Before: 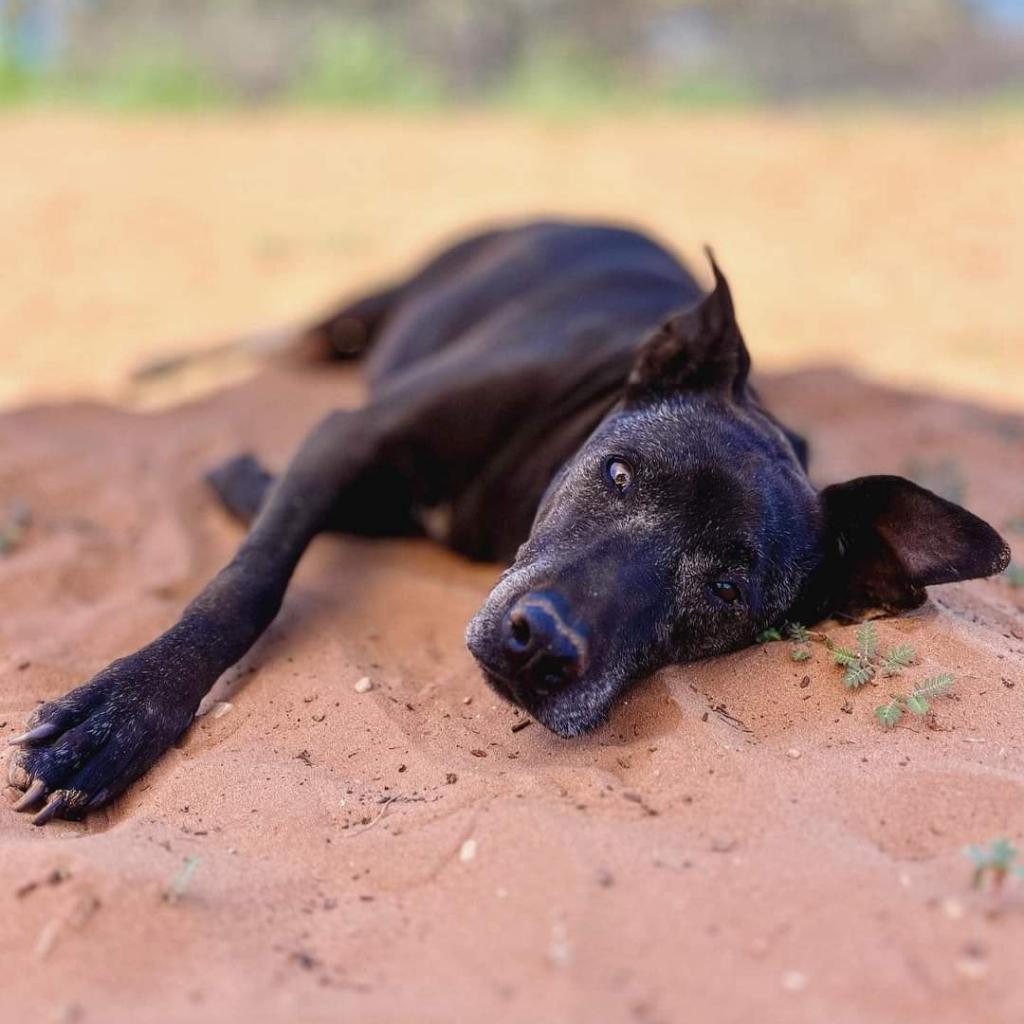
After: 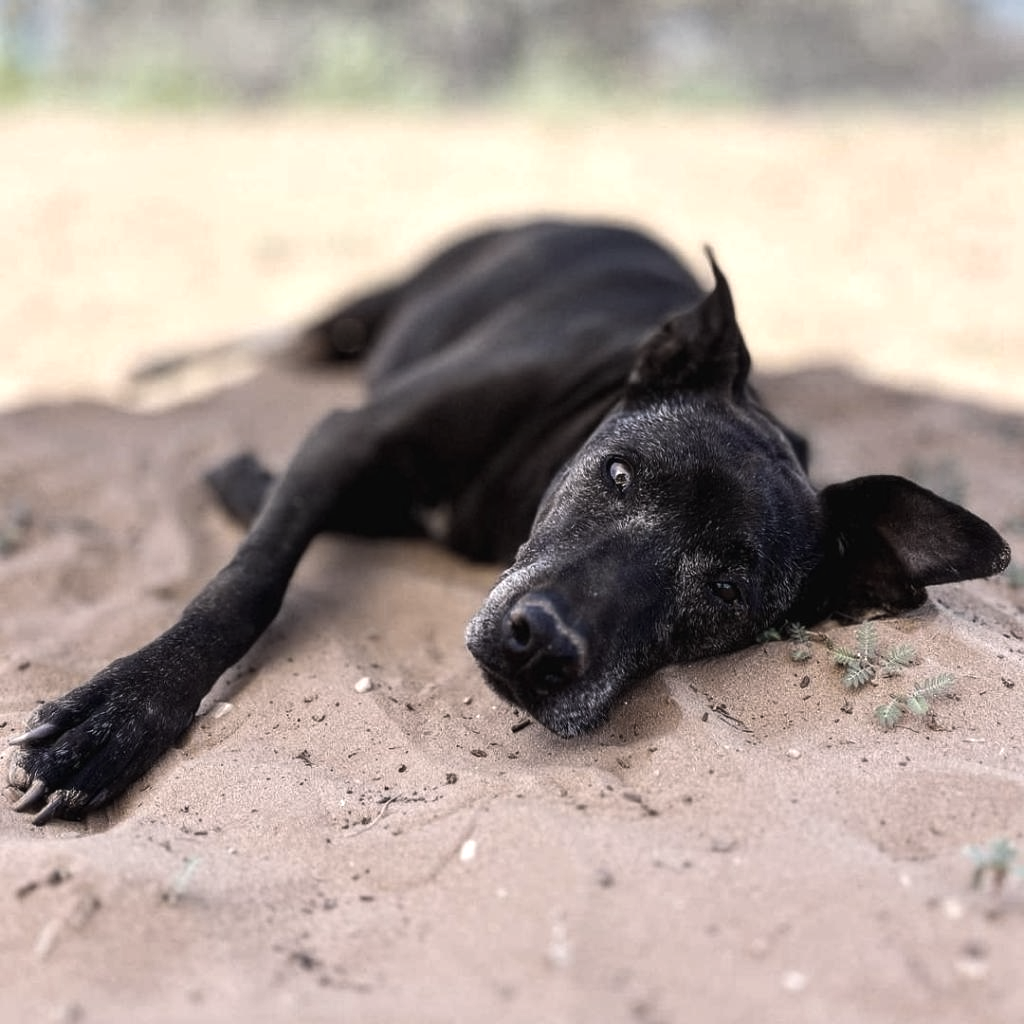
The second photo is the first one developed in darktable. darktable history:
color correction: highlights b* 0.012, saturation 0.253
color balance rgb: linear chroma grading › shadows -30.228%, linear chroma grading › global chroma 35.6%, perceptual saturation grading › global saturation 30.223%, perceptual brilliance grading › global brilliance 14.402%, perceptual brilliance grading › shadows -35.204%
